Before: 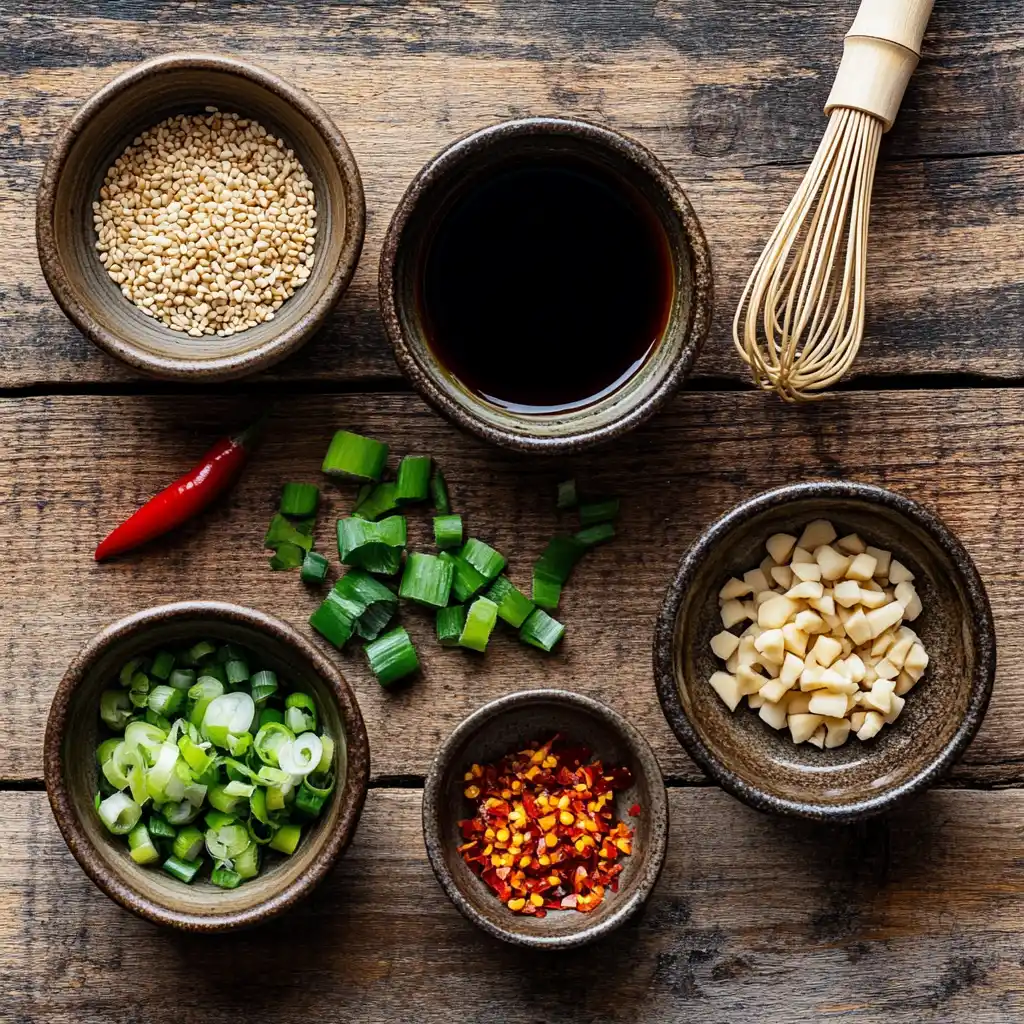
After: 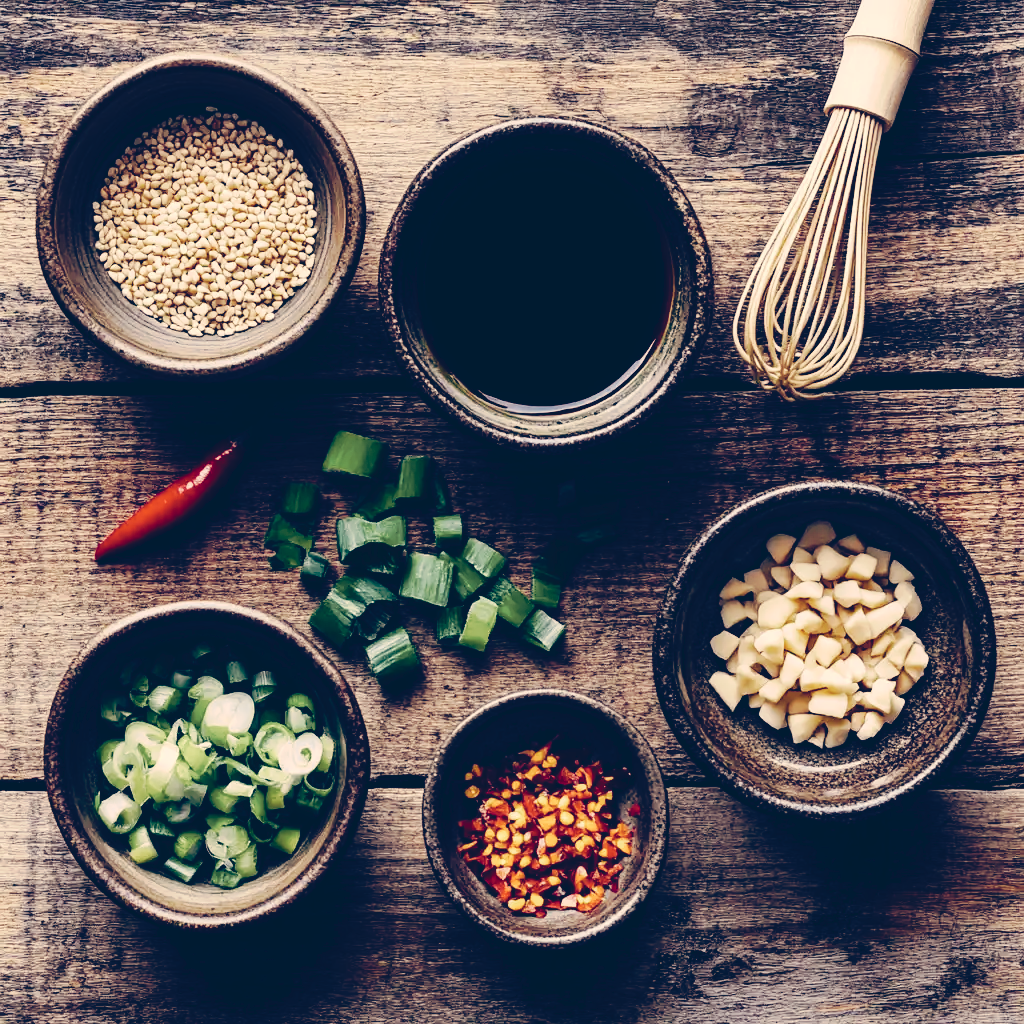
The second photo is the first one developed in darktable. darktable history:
tone curve: curves: ch0 [(0, 0) (0.003, 0.075) (0.011, 0.079) (0.025, 0.079) (0.044, 0.082) (0.069, 0.085) (0.1, 0.089) (0.136, 0.096) (0.177, 0.105) (0.224, 0.14) (0.277, 0.202) (0.335, 0.304) (0.399, 0.417) (0.468, 0.521) (0.543, 0.636) (0.623, 0.726) (0.709, 0.801) (0.801, 0.878) (0.898, 0.927) (1, 1)], preserve colors none
color look up table: target L [95.11, 95.14, 86.98, 80.81, 71.61, 63.22, 54.65, 48.74, 31.17, 15.88, 5.452, 201.11, 86.51, 77.02, 75.69, 63.75, 67.31, 61.21, 53.79, 48.89, 36.01, 31.2, 9.594, 96.87, 75.49, 84.66, 74.6, 73.28, 58.36, 57, 55.03, 67.84, 37.14, 53.32, 47.99, 51.95, 31.39, 27.09, 30.8, 17.06, 0.702, 76.56, 71.65, 56.4, 60.2, 47.7, 47.15, 29.17, 26.23], target a [3.425, -0.439, -17.93, -26.58, -12.68, -26.43, -12.71, -15.81, -13.92, -30.92, -10.36, 0, 6.015, 23.6, 5.186, 2.987, 37.87, 27.59, 49.57, 36.69, 2.582, 29.76, 31.58, 12.56, 15.75, 31.67, 21.99, 32.84, 23.31, 11.83, 48.36, 45.66, 20.46, 45.21, 21.69, 43.8, 3.157, 23.1, 34.23, 32.76, 5.981, -37.43, -11.74, -22.52, -0.197, -1.158, -16.49, -6.983, 7.122], target b [25.85, 39.11, 32, 20.35, 16.83, 21.05, 28.62, 1.382, 1.846, -20.36, -38.16, -0.001, 38.13, 23.05, 25.46, 41.59, 13.24, 43.27, 33.54, 14.97, 12.26, 5.872, -31.02, 18.73, 3.387, 7.828, 10.64, -7.27, -14.39, 1.308, 1.445, -11.44, -44.01, -39.5, -6.414, -19.56, -4.58, -6.879, -32.81, -26.38, -46.29, -0.174, -16.58, -27, 0.734, -32.7, -14.79, -9.833, -26.34], num patches 49
